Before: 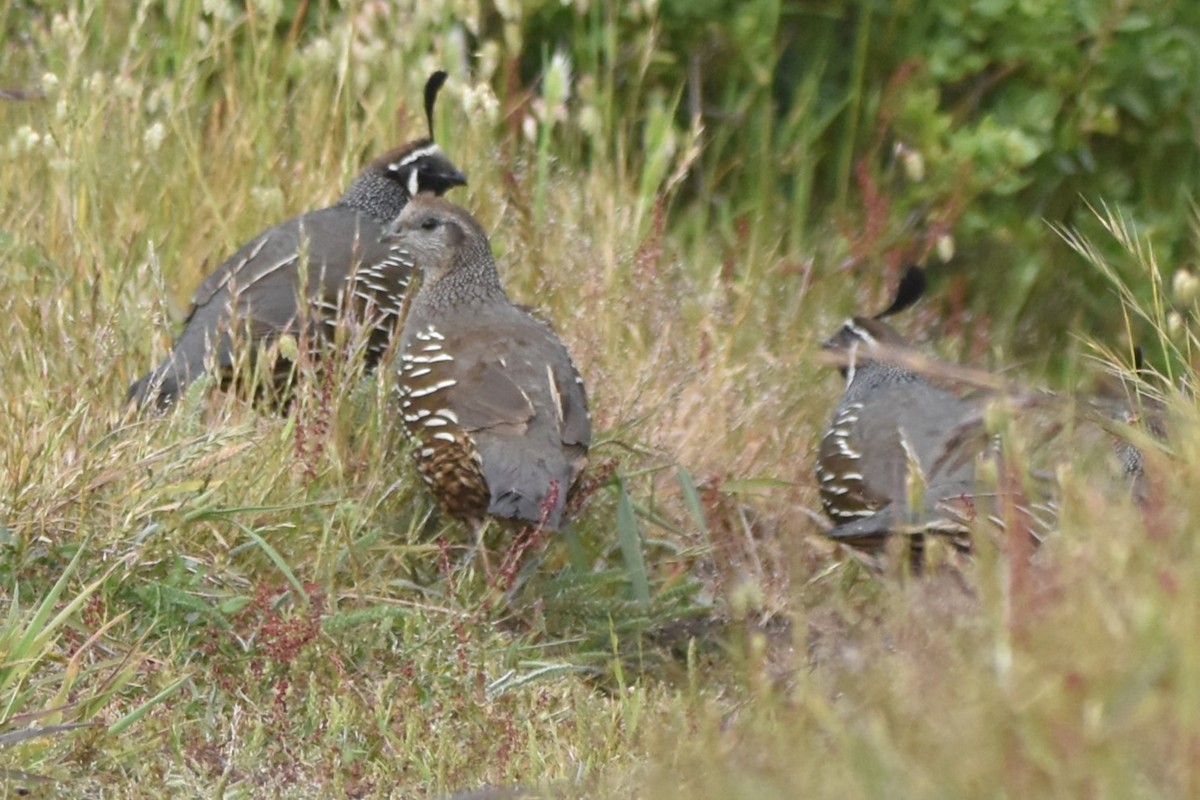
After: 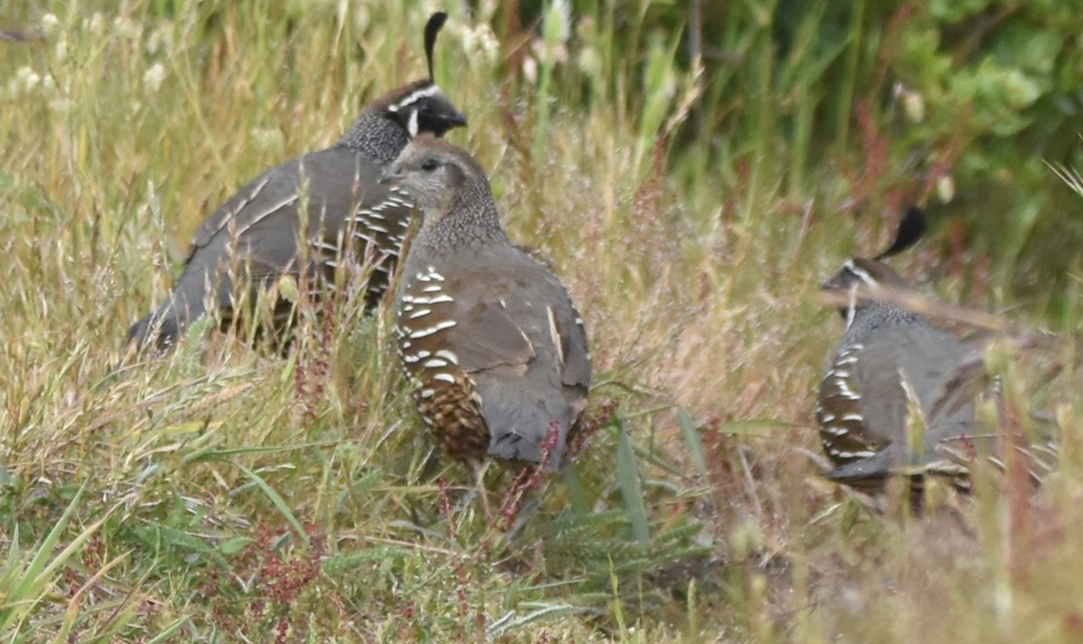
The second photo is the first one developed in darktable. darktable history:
crop: top 7.452%, right 9.695%, bottom 12.018%
